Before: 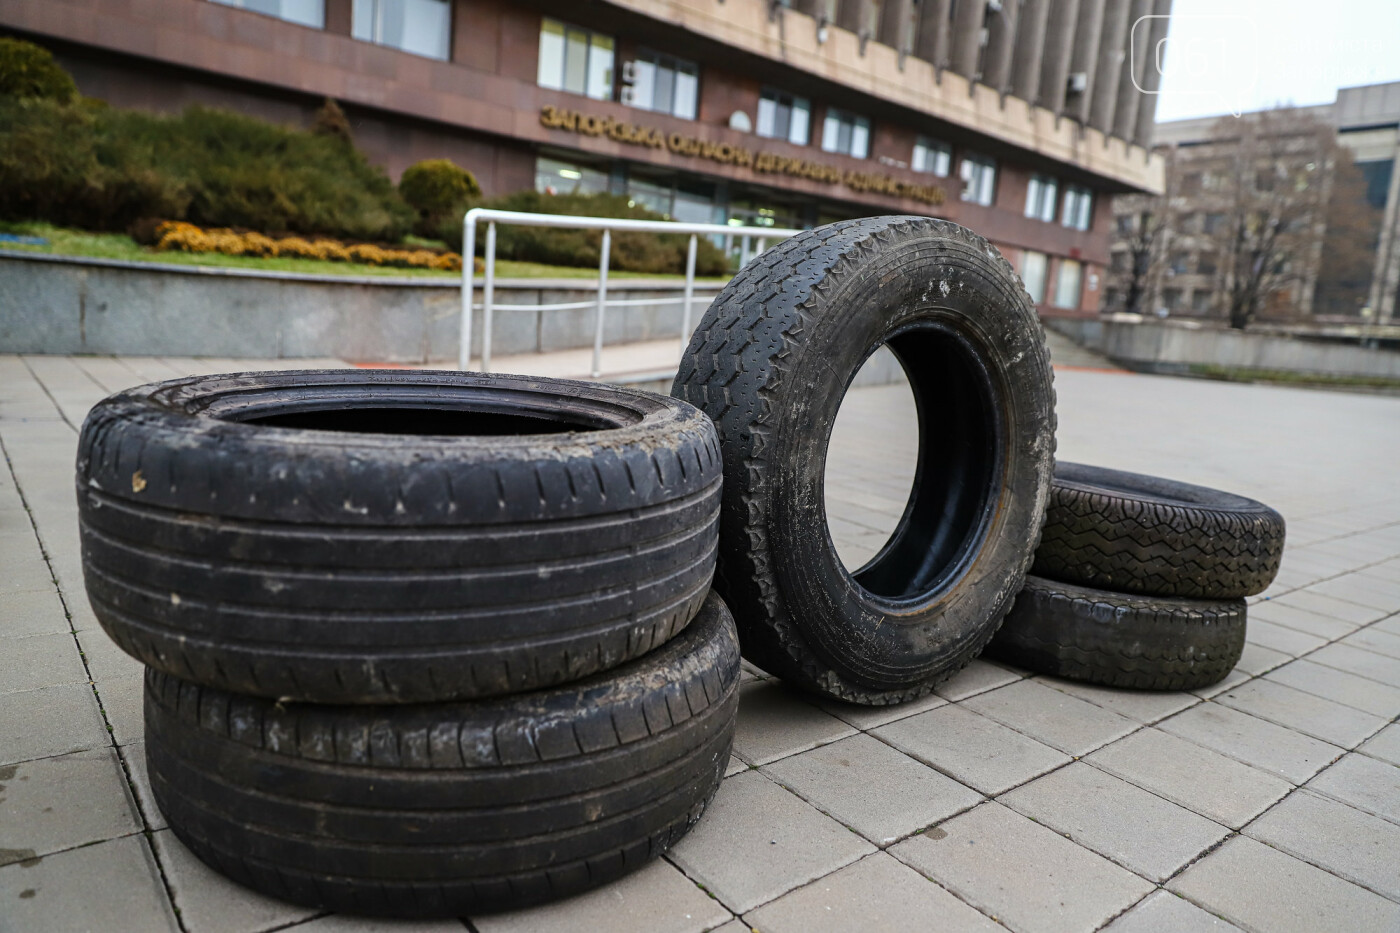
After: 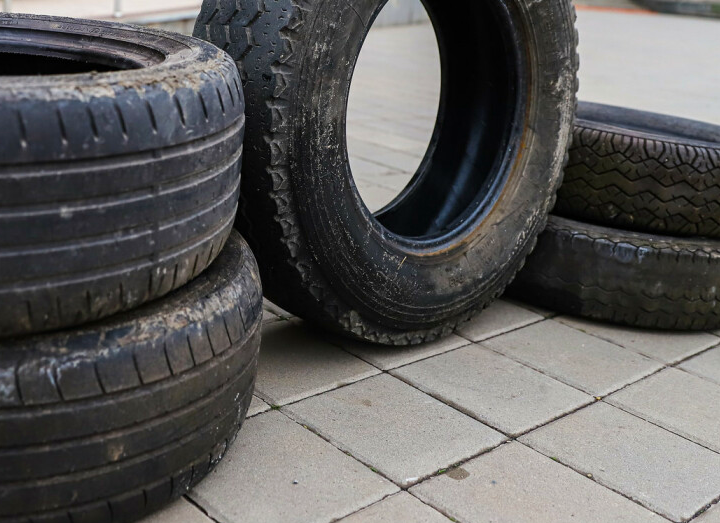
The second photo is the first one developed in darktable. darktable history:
crop: left 34.159%, top 38.67%, right 13.754%, bottom 5.19%
exposure: exposure 0.087 EV, compensate exposure bias true, compensate highlight preservation false
contrast brightness saturation: contrast 0.042, saturation 0.162
